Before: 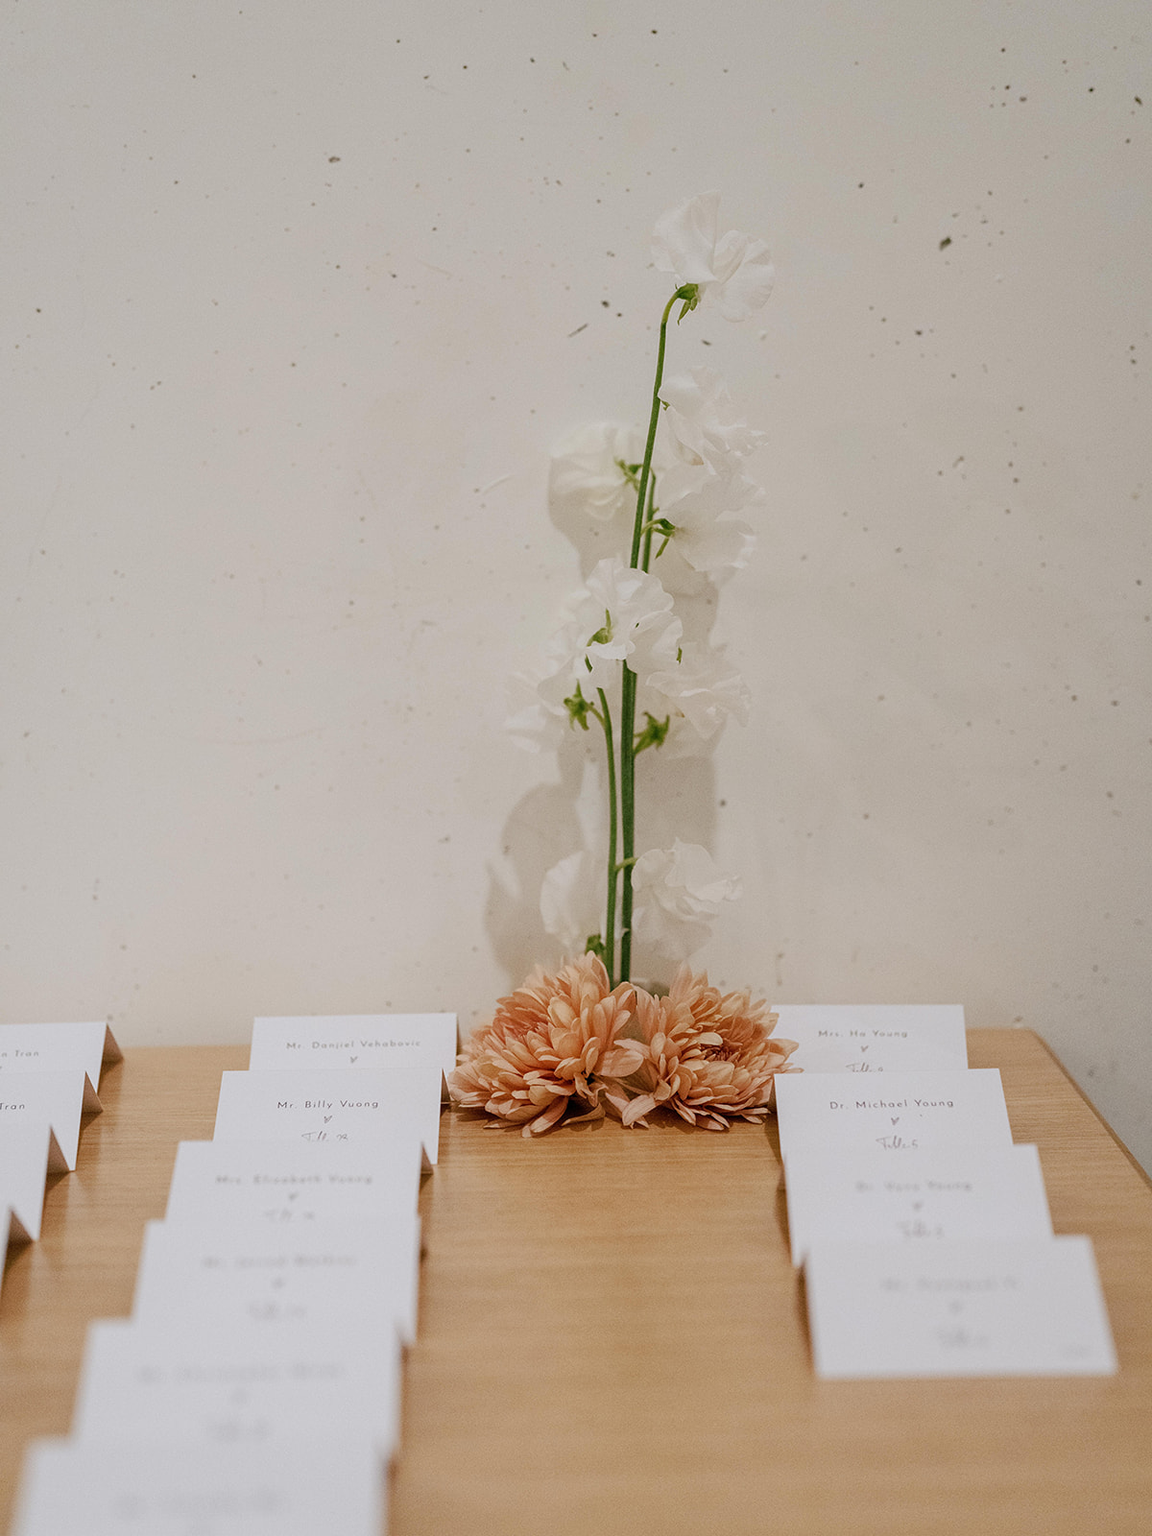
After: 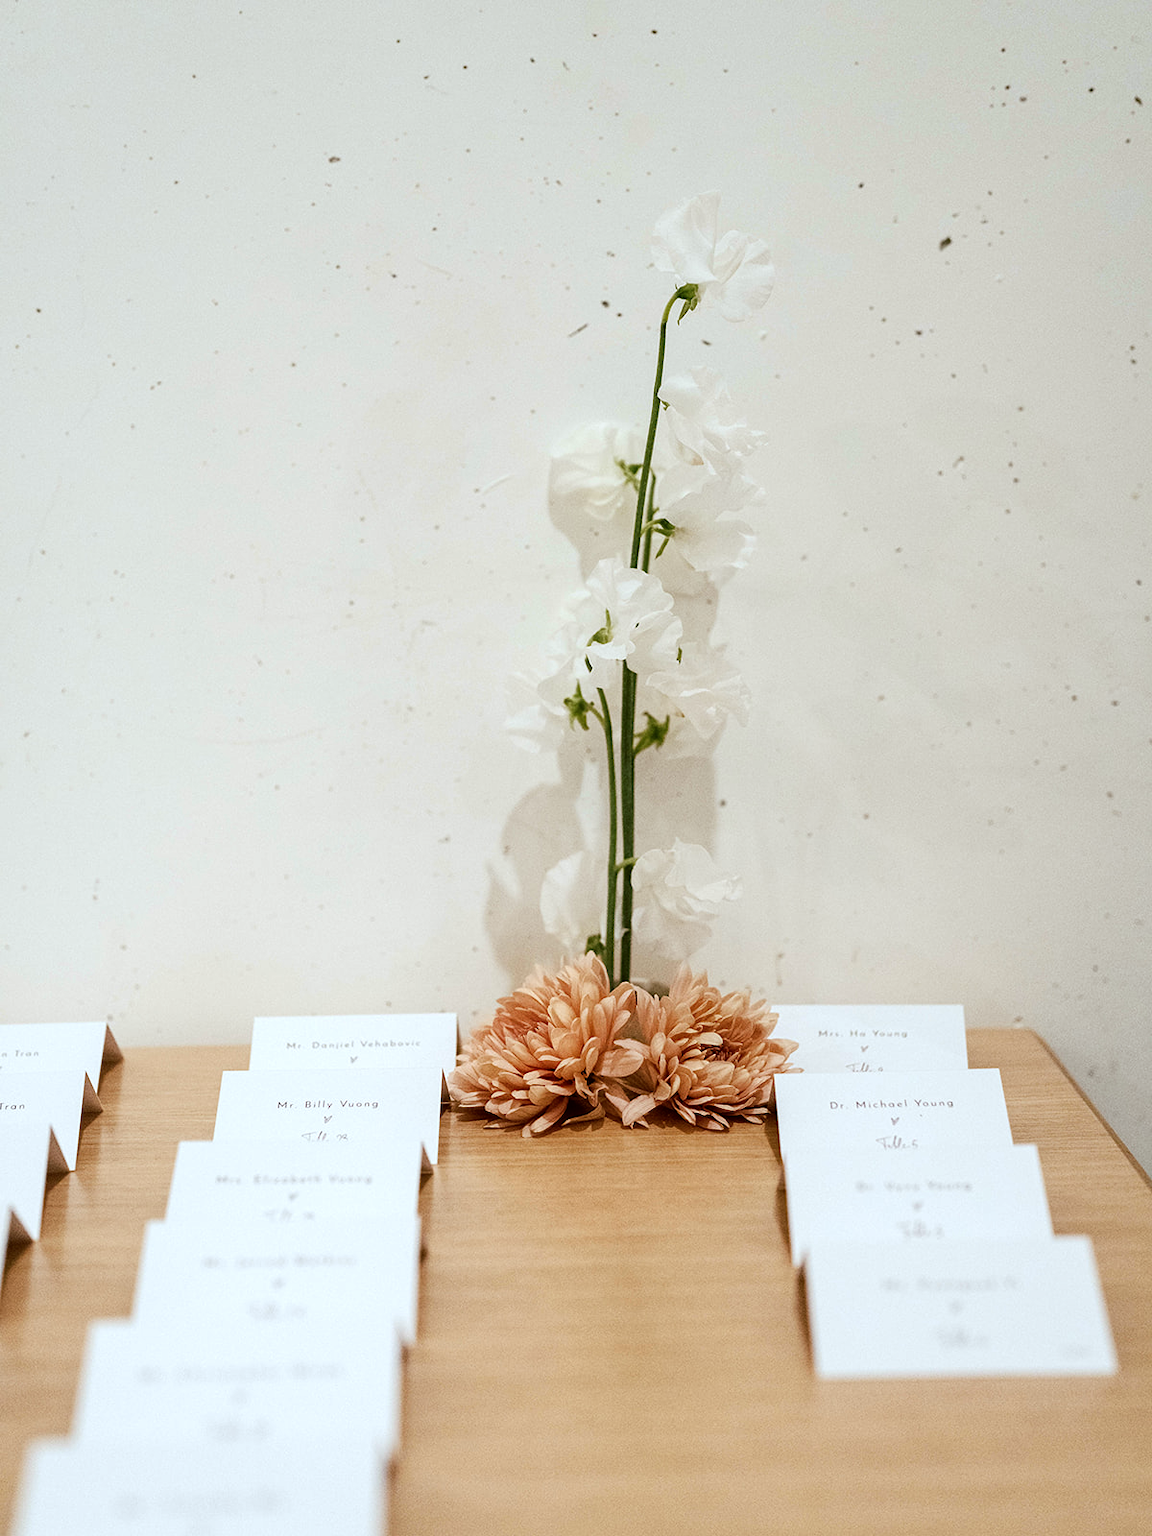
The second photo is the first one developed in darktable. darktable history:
tone equalizer: -8 EV -0.75 EV, -7 EV -0.7 EV, -6 EV -0.6 EV, -5 EV -0.4 EV, -3 EV 0.4 EV, -2 EV 0.6 EV, -1 EV 0.7 EV, +0 EV 0.75 EV, edges refinement/feathering 500, mask exposure compensation -1.57 EV, preserve details no
color correction: highlights a* -4.98, highlights b* -3.76, shadows a* 3.83, shadows b* 4.08
